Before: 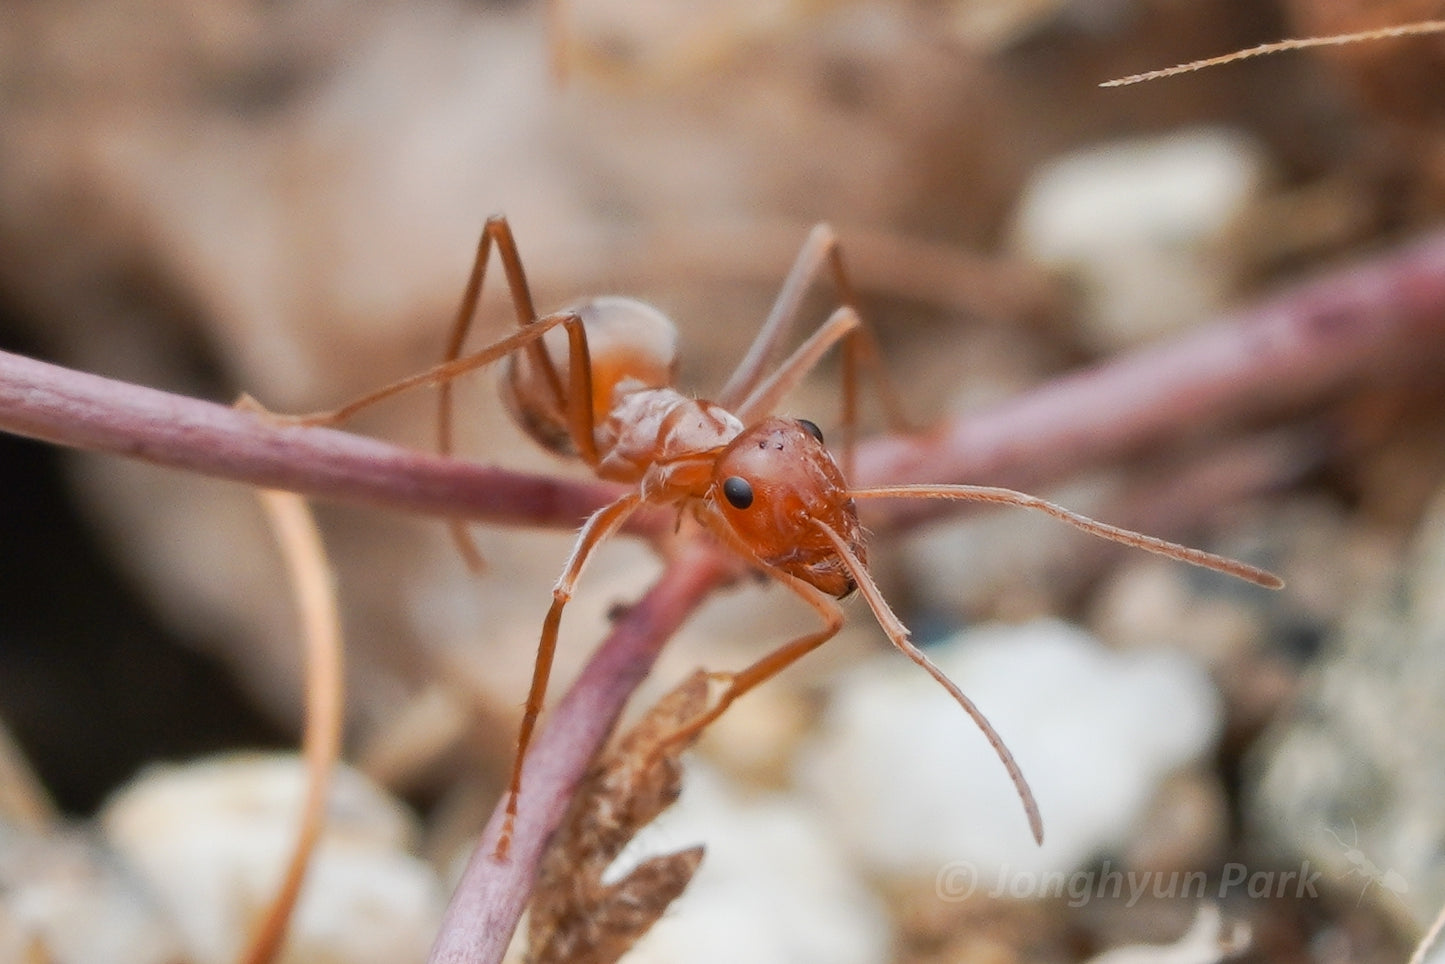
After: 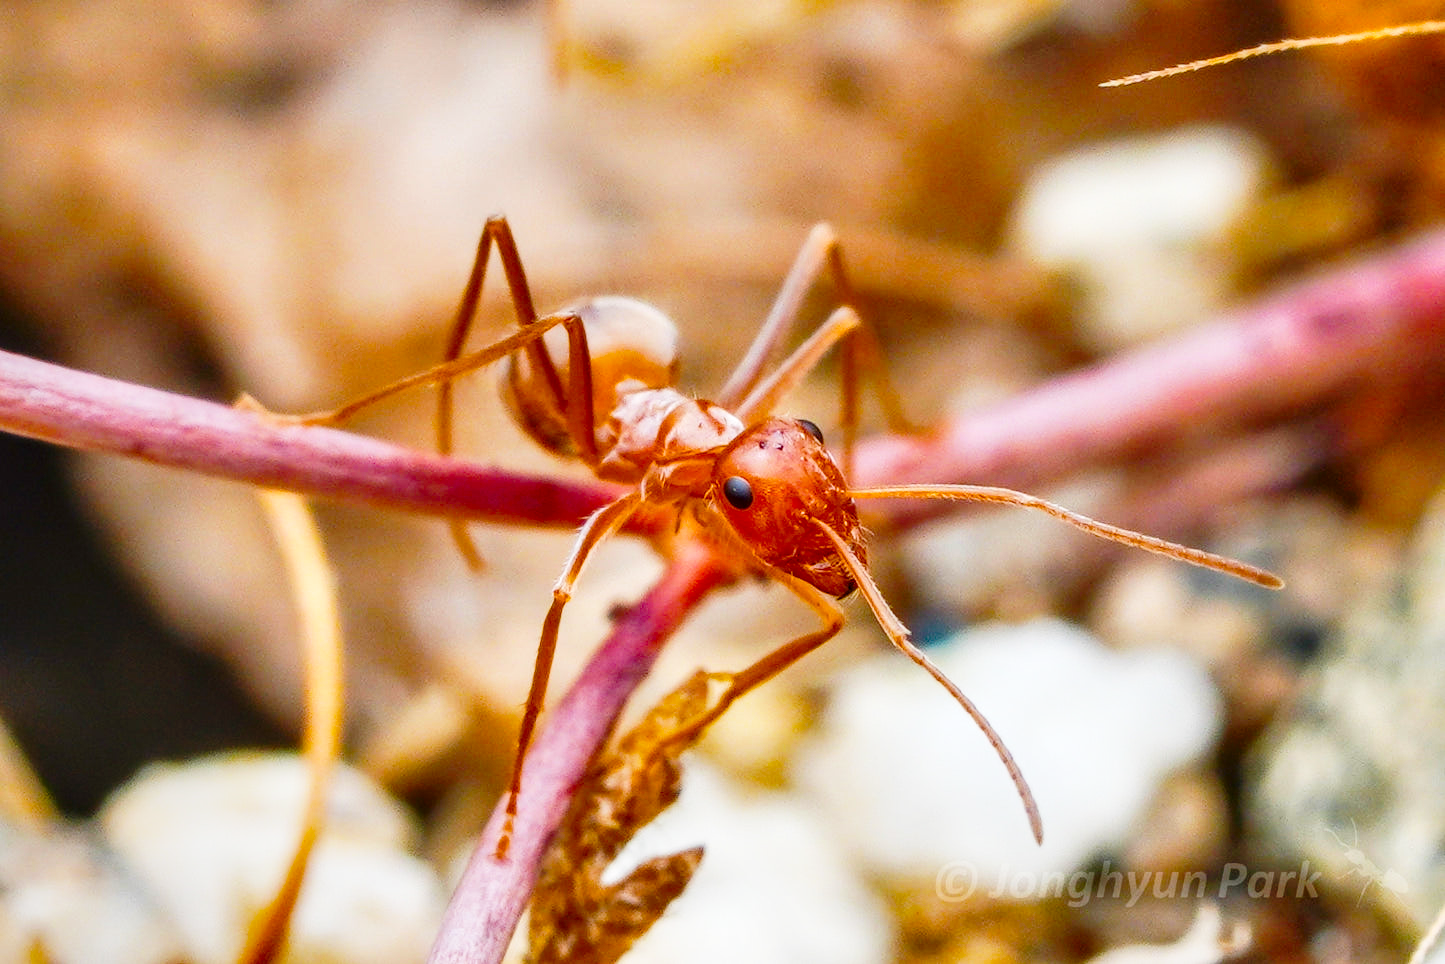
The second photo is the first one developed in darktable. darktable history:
local contrast: on, module defaults
base curve: curves: ch0 [(0, 0) (0.028, 0.03) (0.121, 0.232) (0.46, 0.748) (0.859, 0.968) (1, 1)], preserve colors none
color balance rgb: linear chroma grading › global chroma 23.15%, perceptual saturation grading › global saturation 28.7%, perceptual saturation grading › mid-tones 12.04%, perceptual saturation grading › shadows 10.19%, global vibrance 22.22%
shadows and highlights: soften with gaussian
